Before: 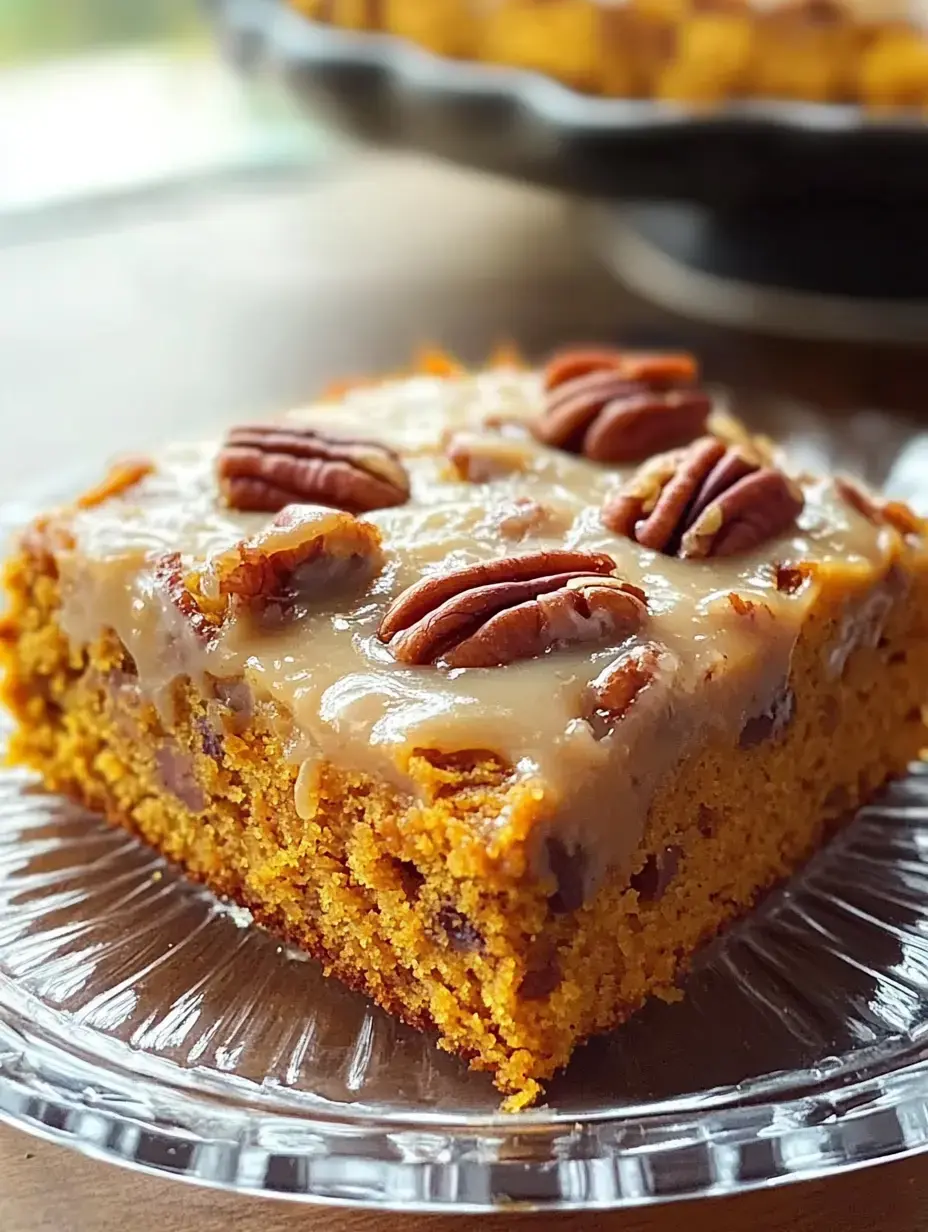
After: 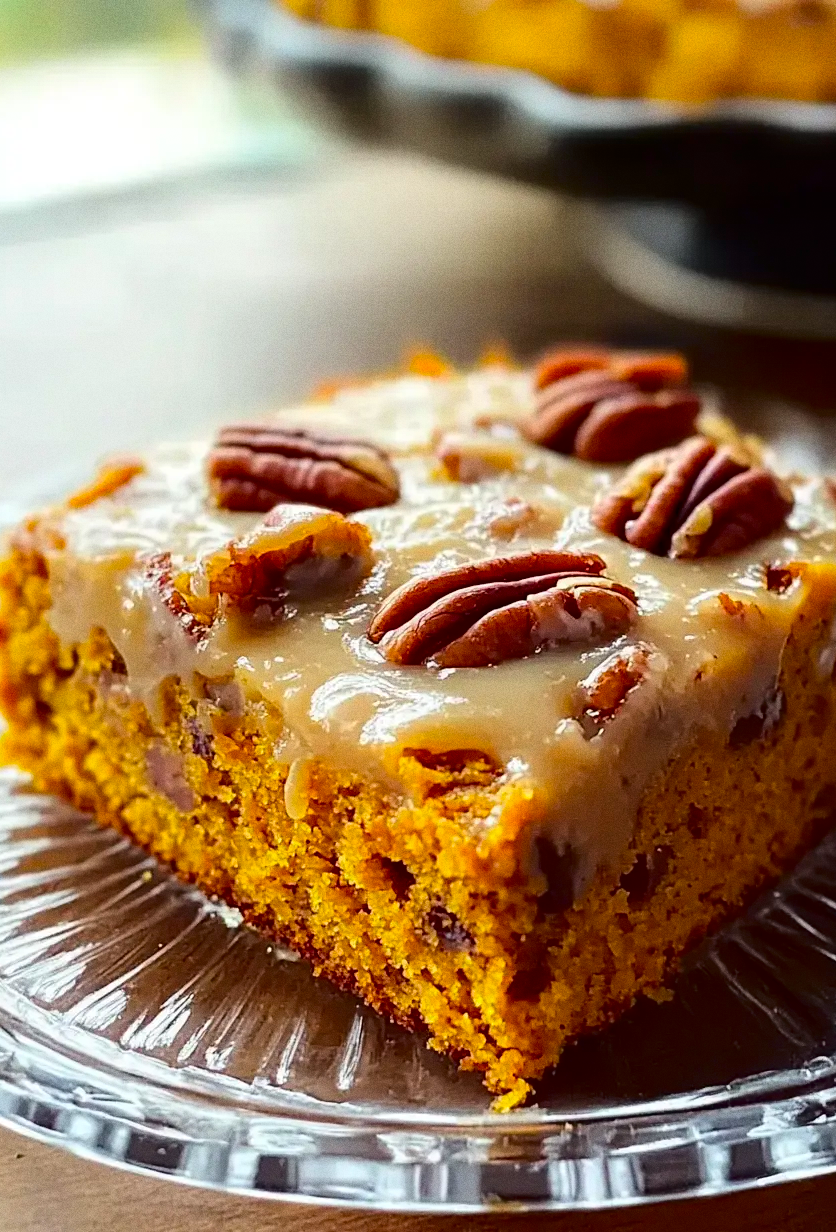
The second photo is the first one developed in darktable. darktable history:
color balance: output saturation 120%
crop and rotate: left 1.088%, right 8.807%
grain: coarseness 0.47 ISO
fill light: exposure -2 EV, width 8.6
